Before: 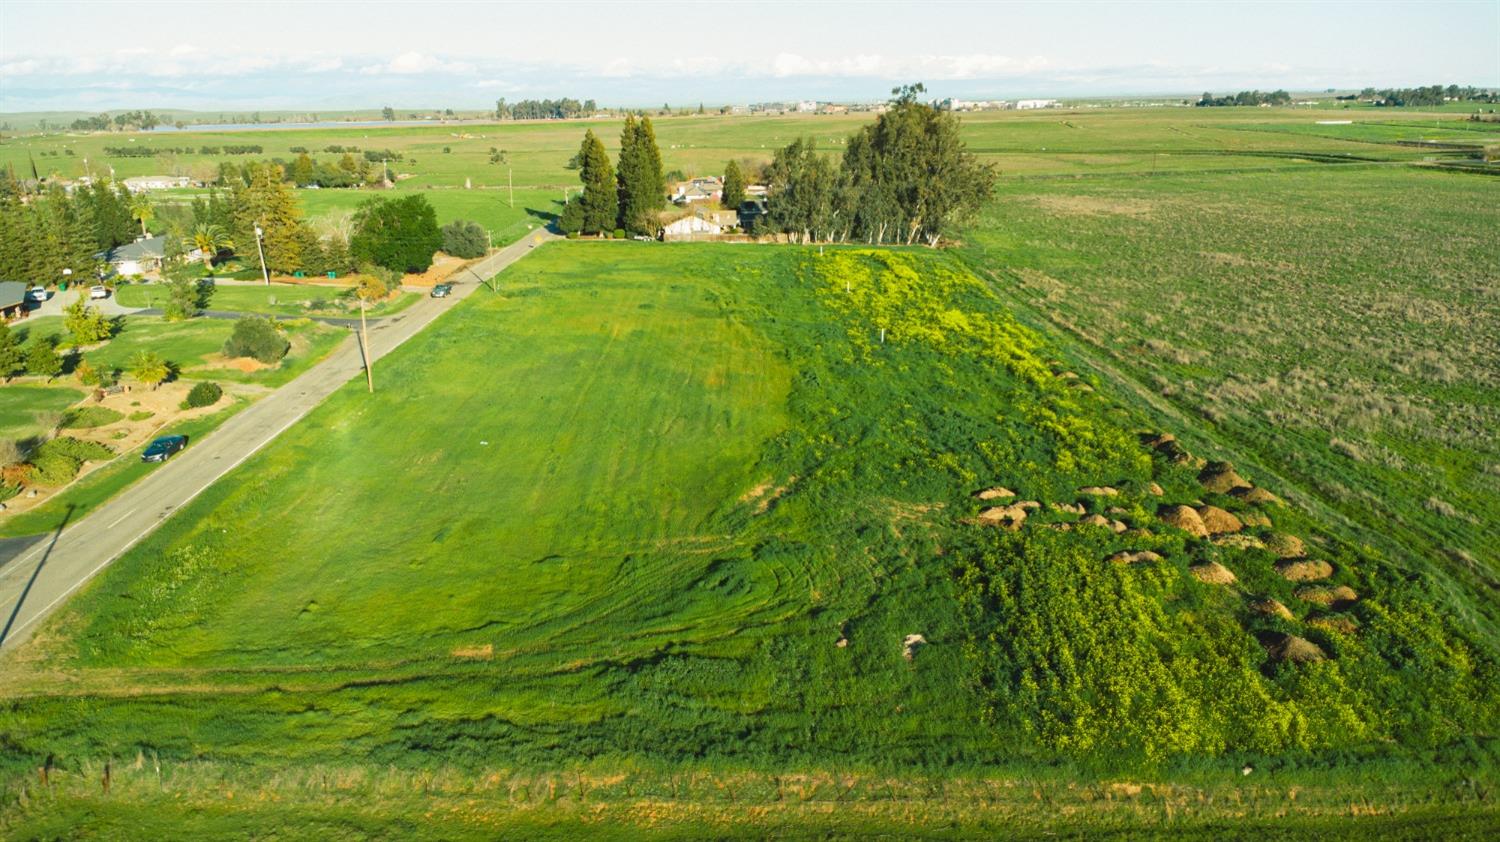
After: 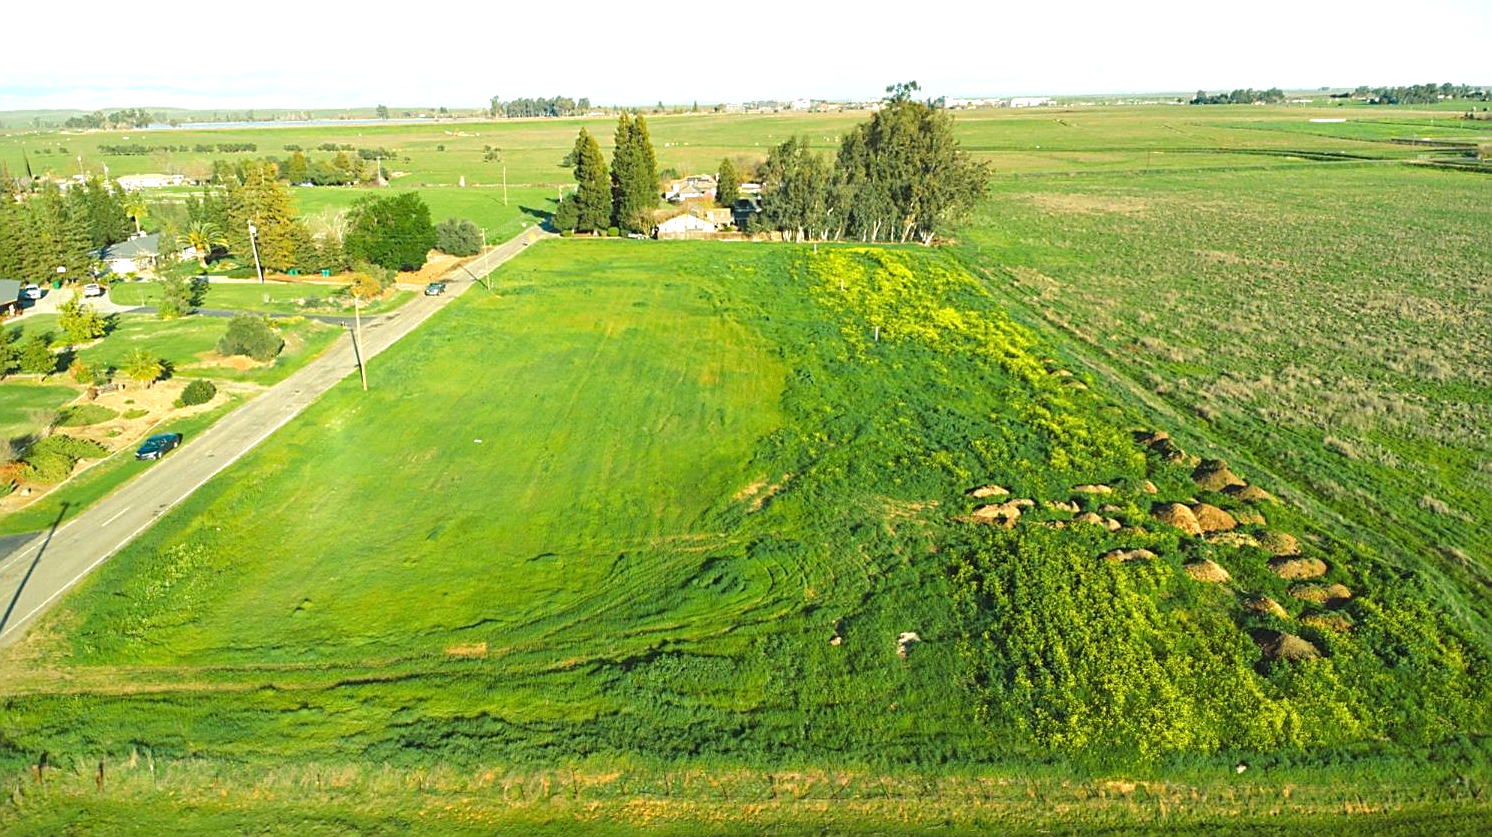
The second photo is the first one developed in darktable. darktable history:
exposure: black level correction 0, exposure 0.5 EV, compensate highlight preservation false
base curve: curves: ch0 [(0, 0) (0.235, 0.266) (0.503, 0.496) (0.786, 0.72) (1, 1)]
crop and rotate: left 0.494%, top 0.275%, bottom 0.312%
sharpen: on, module defaults
